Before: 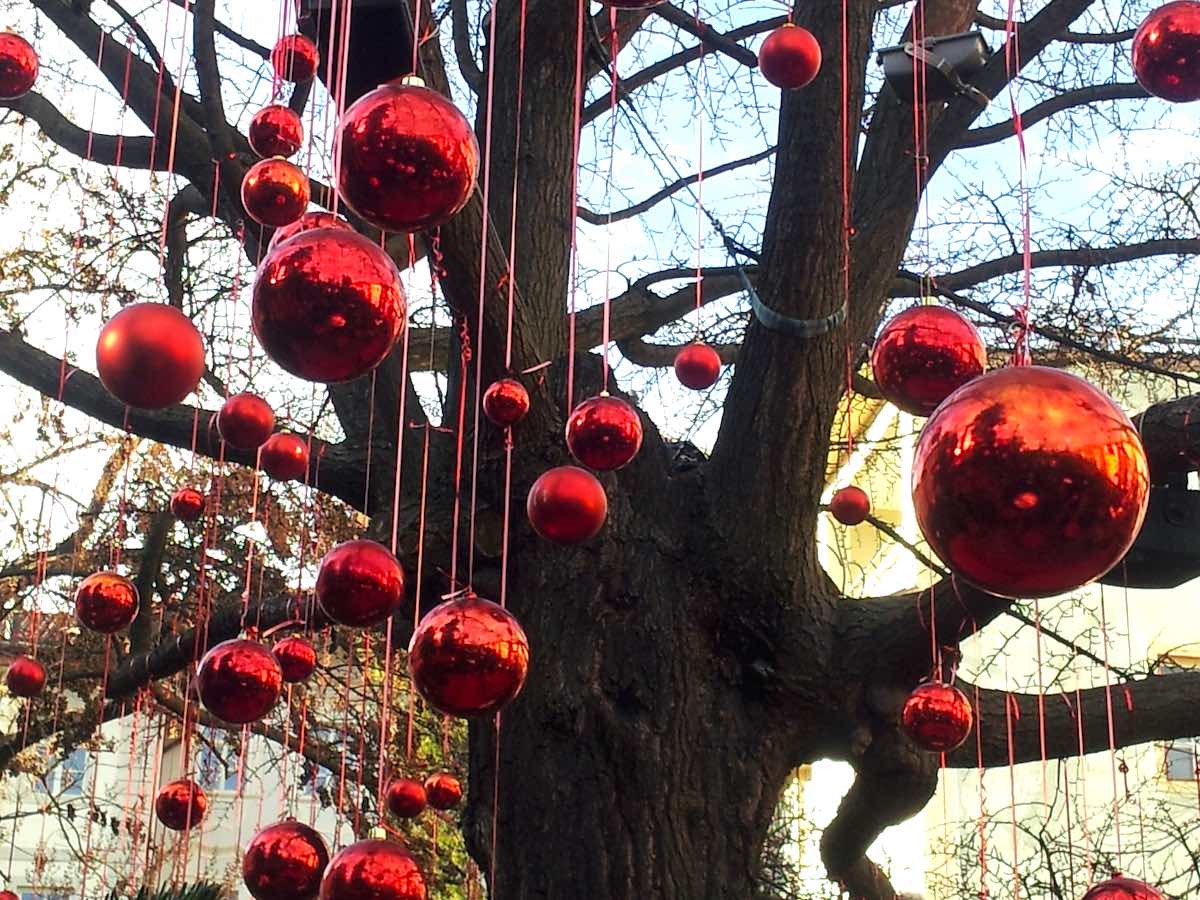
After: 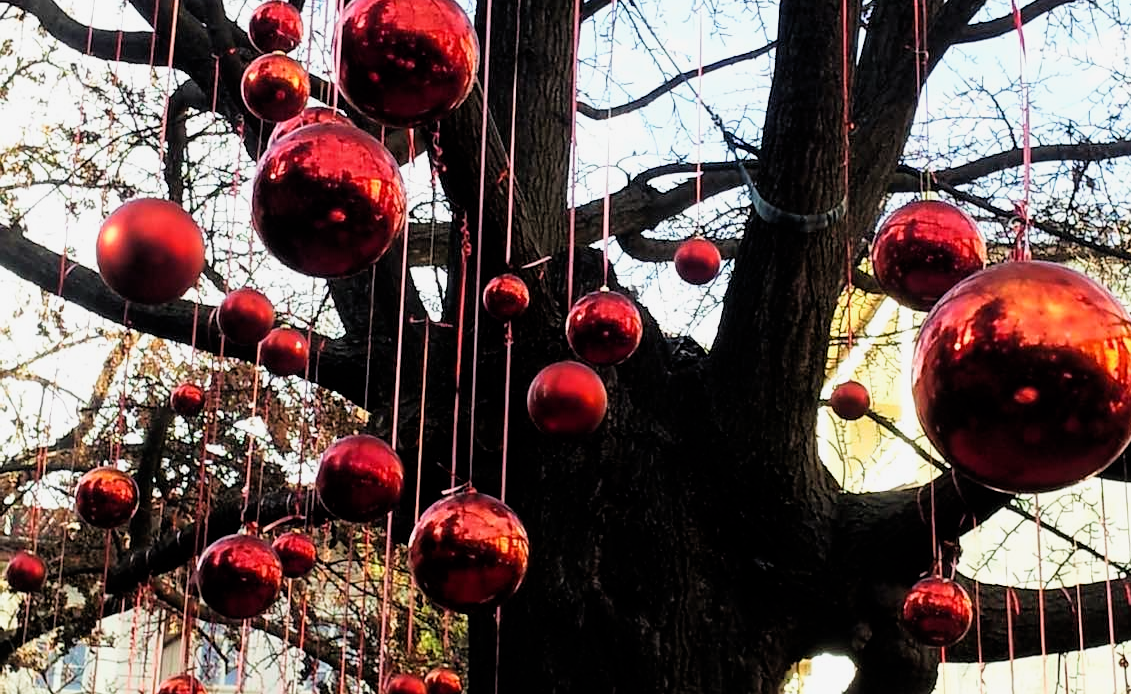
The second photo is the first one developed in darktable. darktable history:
shadows and highlights: shadows 0, highlights 40
filmic rgb: black relative exposure -5 EV, white relative exposure 3.2 EV, hardness 3.42, contrast 1.2, highlights saturation mix -50%
crop and rotate: angle 0.03°, top 11.643%, right 5.651%, bottom 11.189%
